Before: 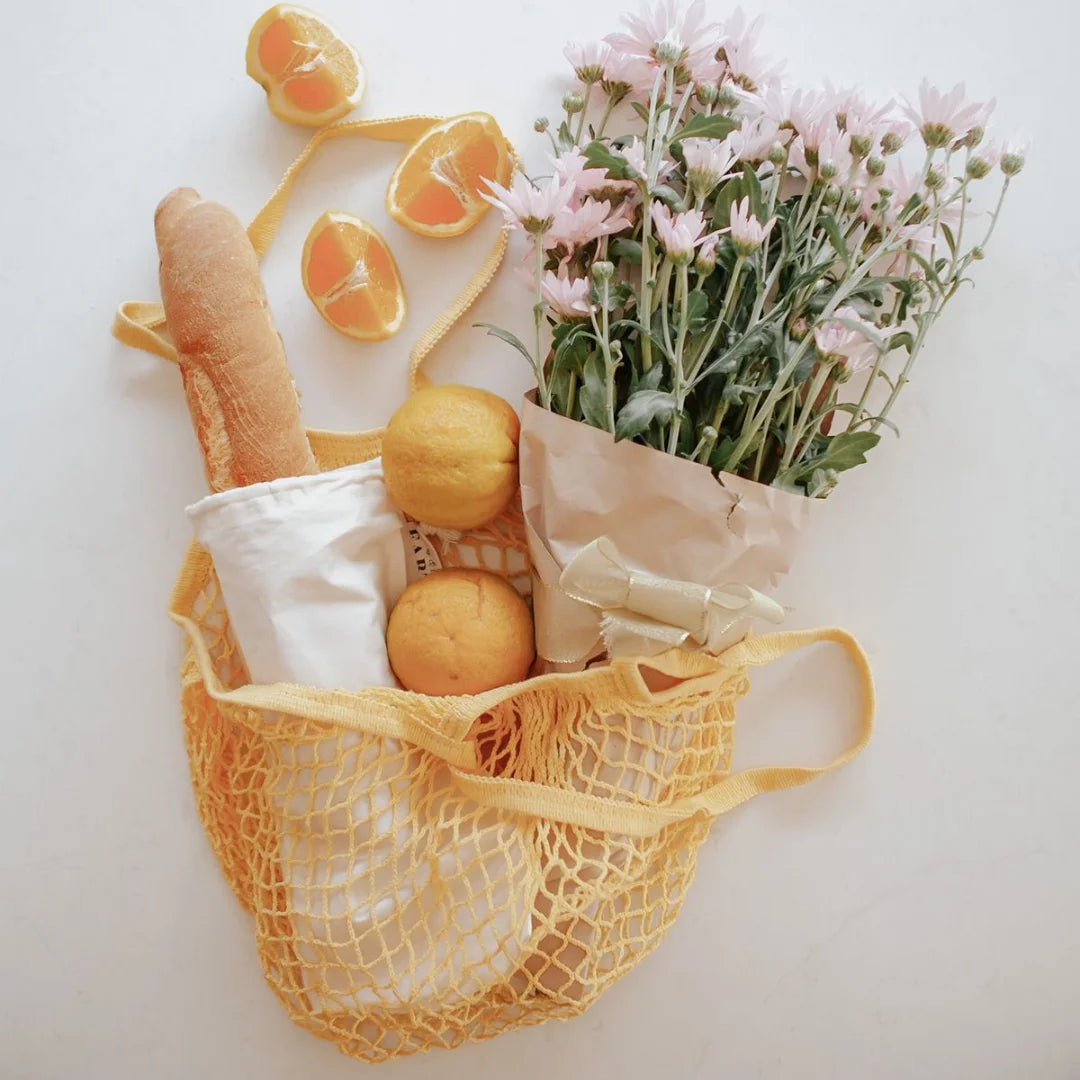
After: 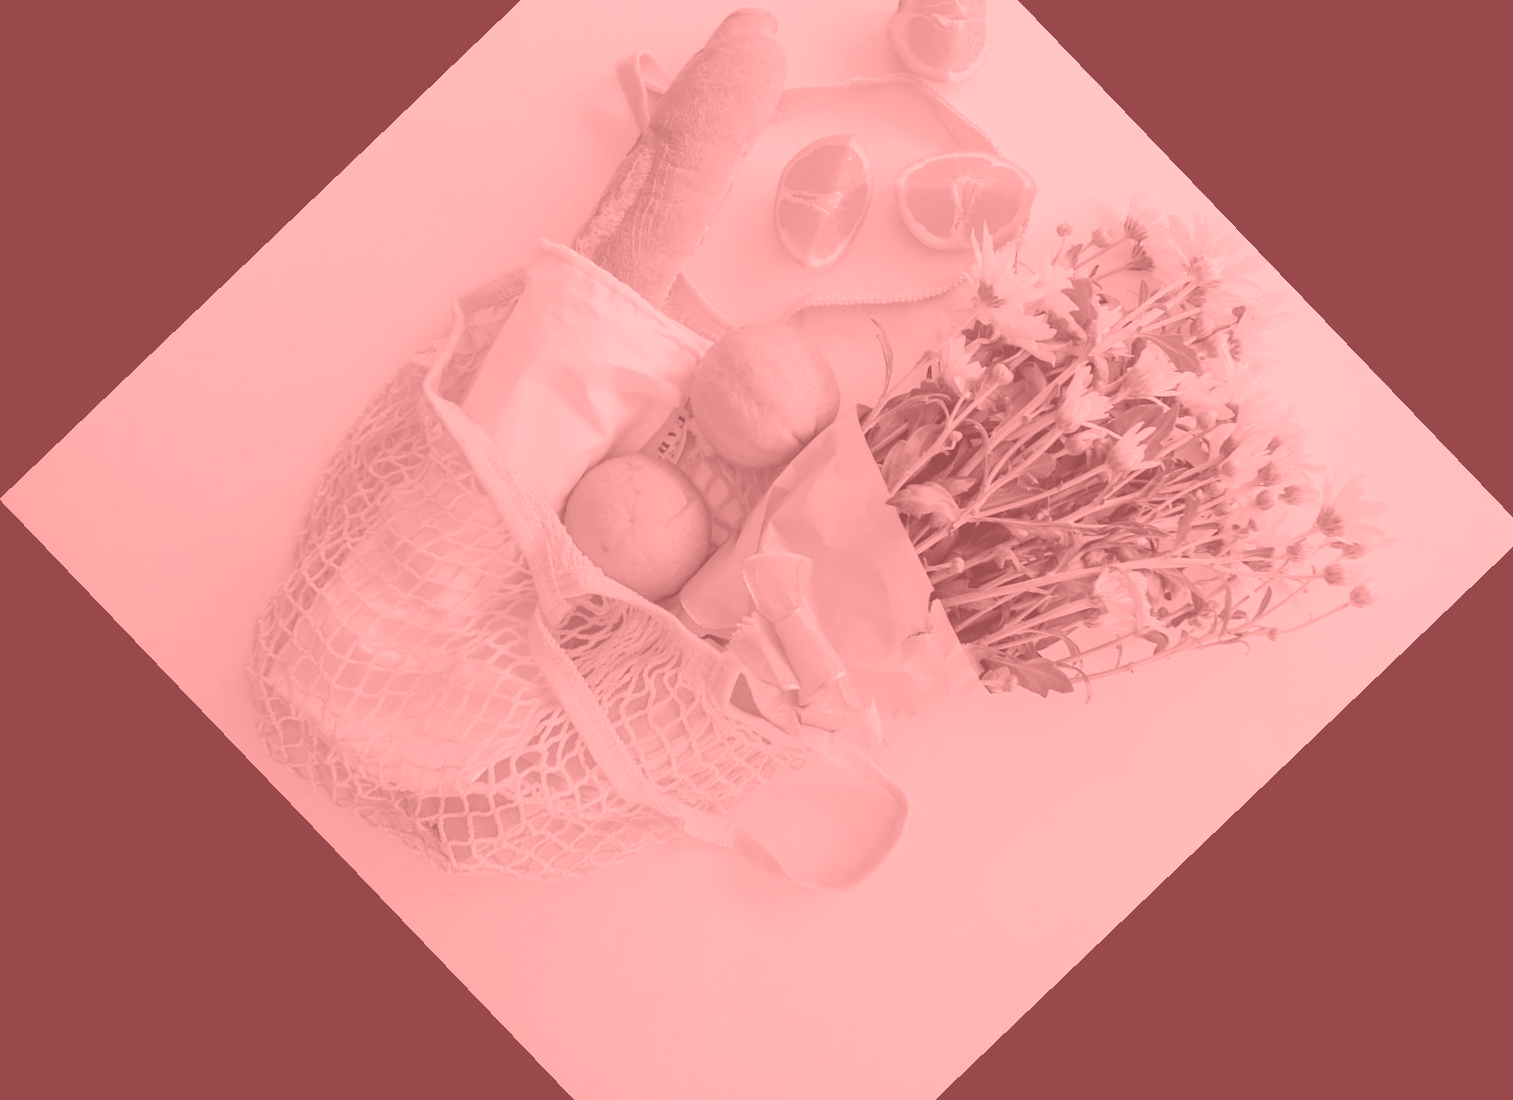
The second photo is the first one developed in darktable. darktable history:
shadows and highlights: shadows 4.1, highlights -17.6, soften with gaussian
crop and rotate: angle -46.26°, top 16.234%, right 0.912%, bottom 11.704%
colorize: saturation 51%, source mix 50.67%, lightness 50.67%
